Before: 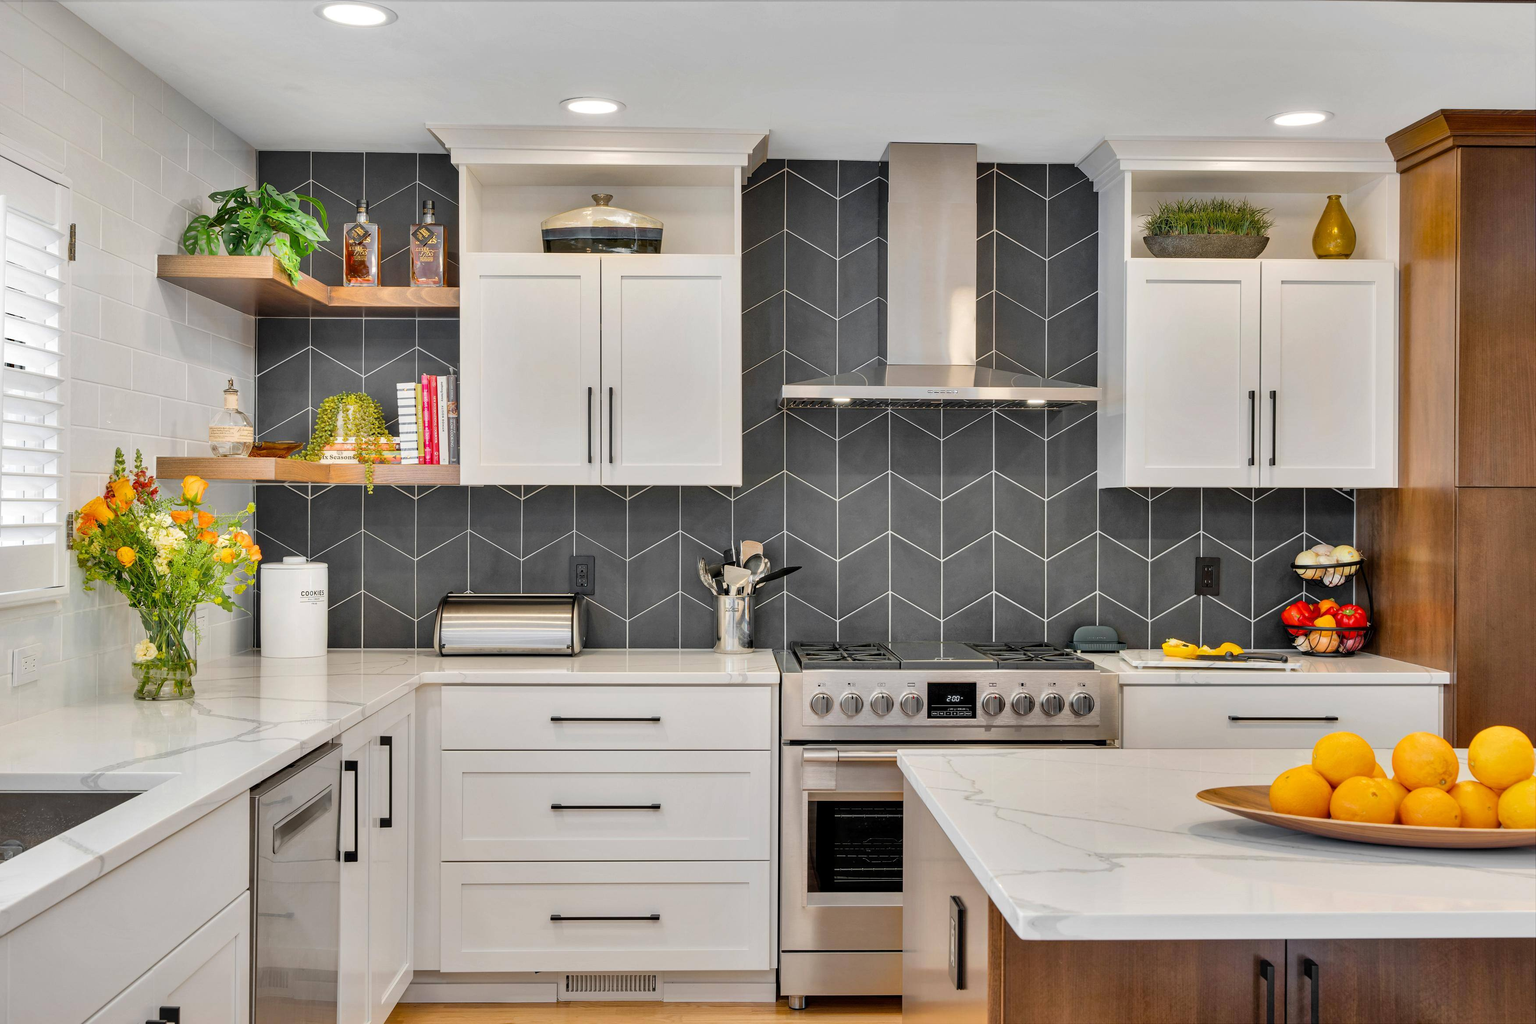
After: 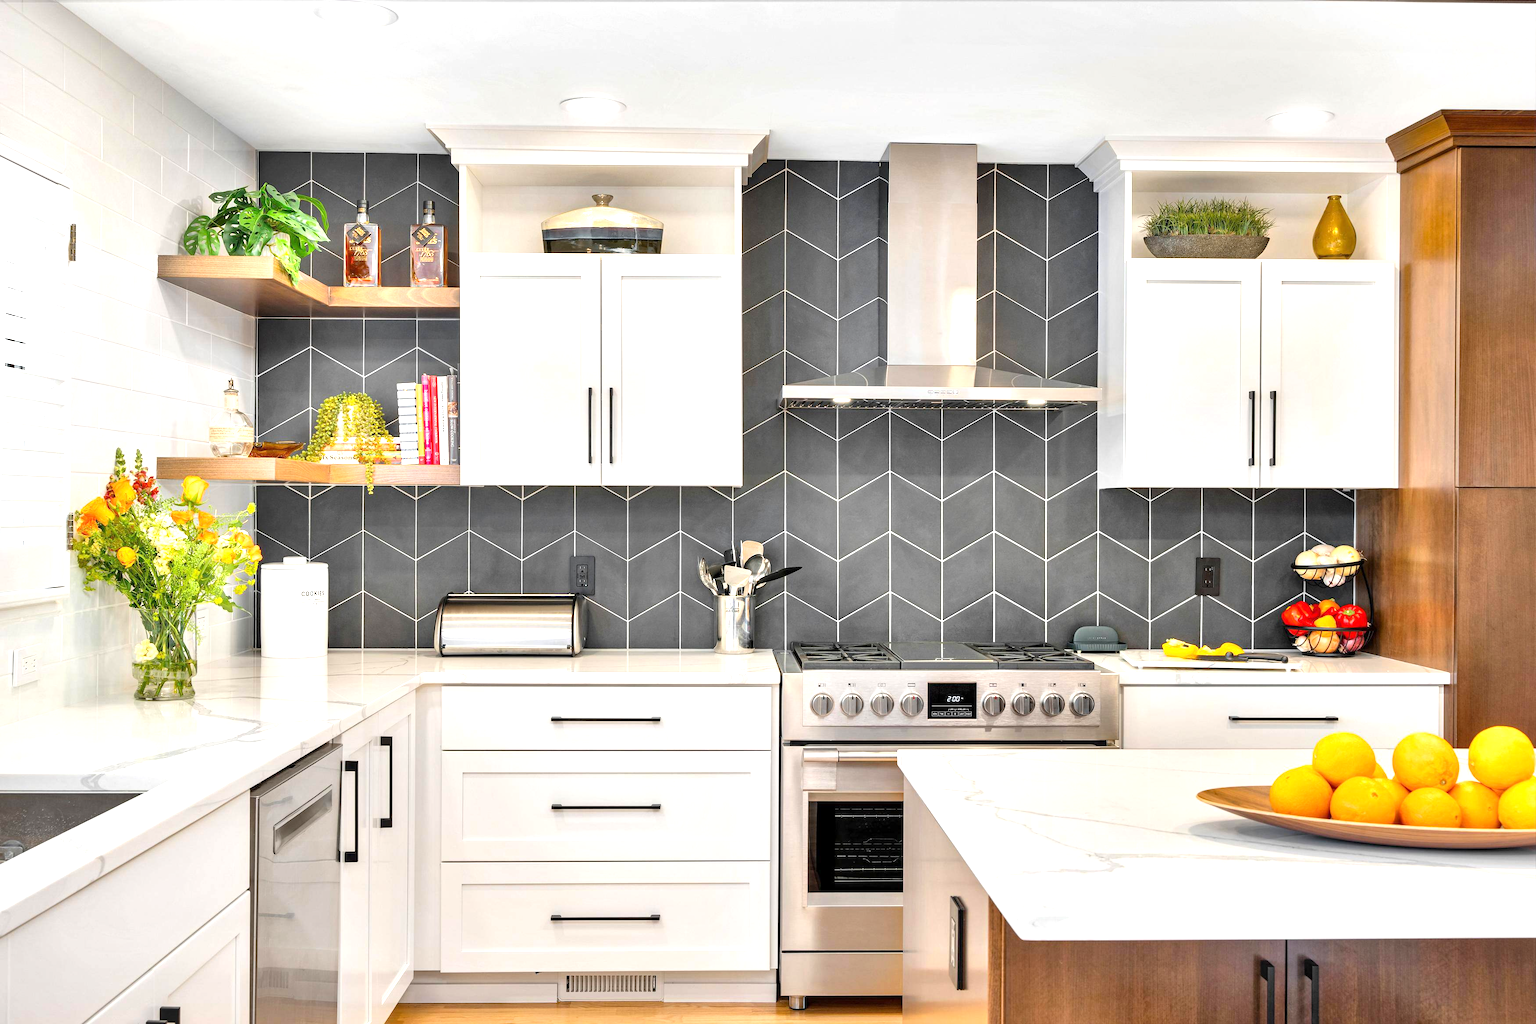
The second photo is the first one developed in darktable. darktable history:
exposure: exposure 0.944 EV, compensate exposure bias true, compensate highlight preservation false
